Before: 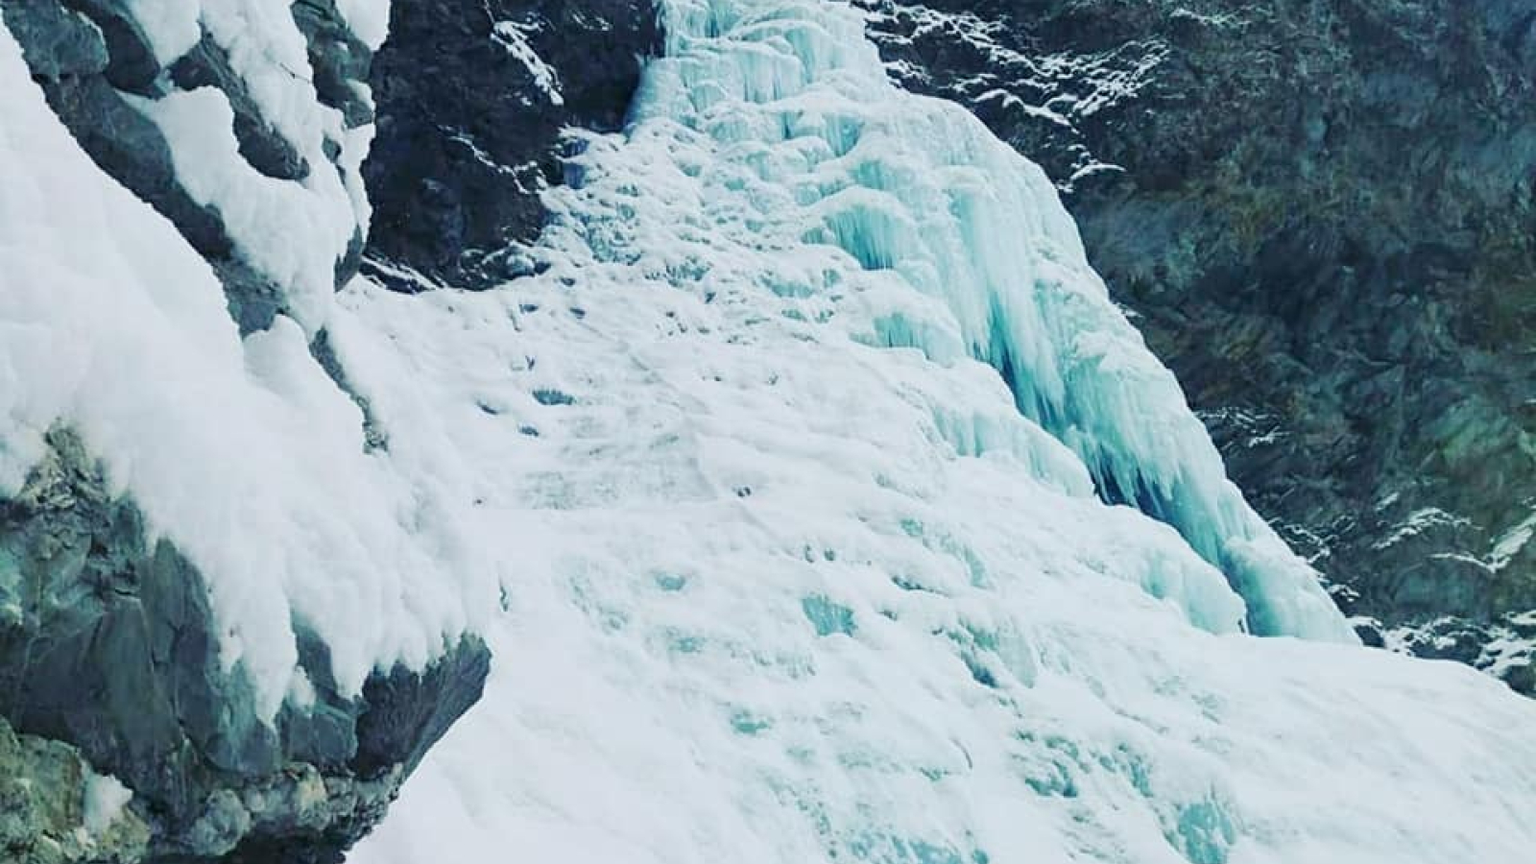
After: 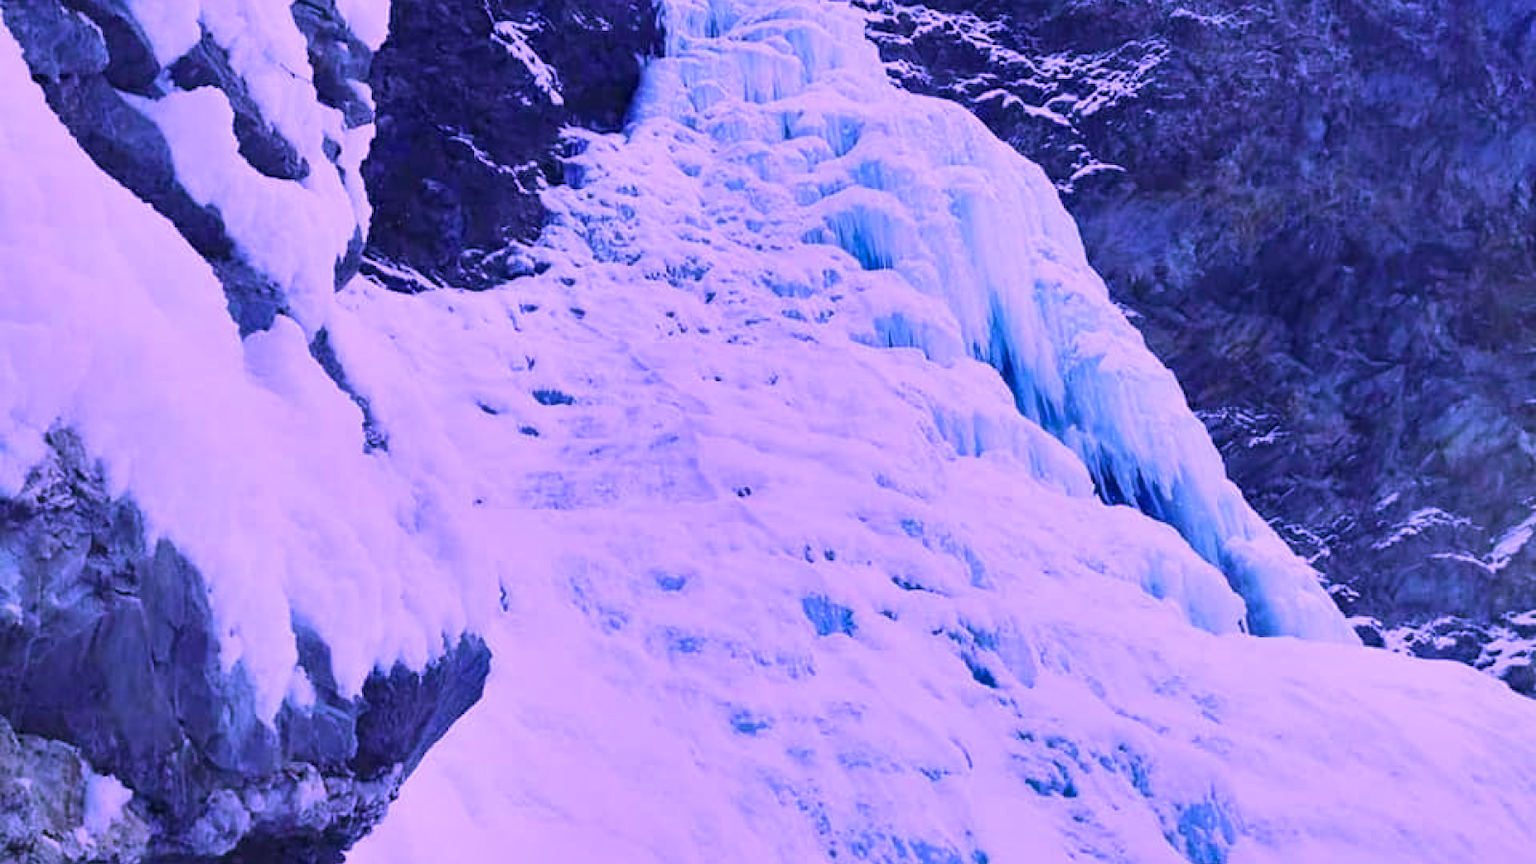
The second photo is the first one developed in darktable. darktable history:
shadows and highlights: shadows 5.93, soften with gaussian
color calibration: output R [1.003, 0.027, -0.041, 0], output G [-0.018, 1.043, -0.038, 0], output B [0.071, -0.086, 1.017, 0], illuminant custom, x 0.38, y 0.481, temperature 4458.17 K
